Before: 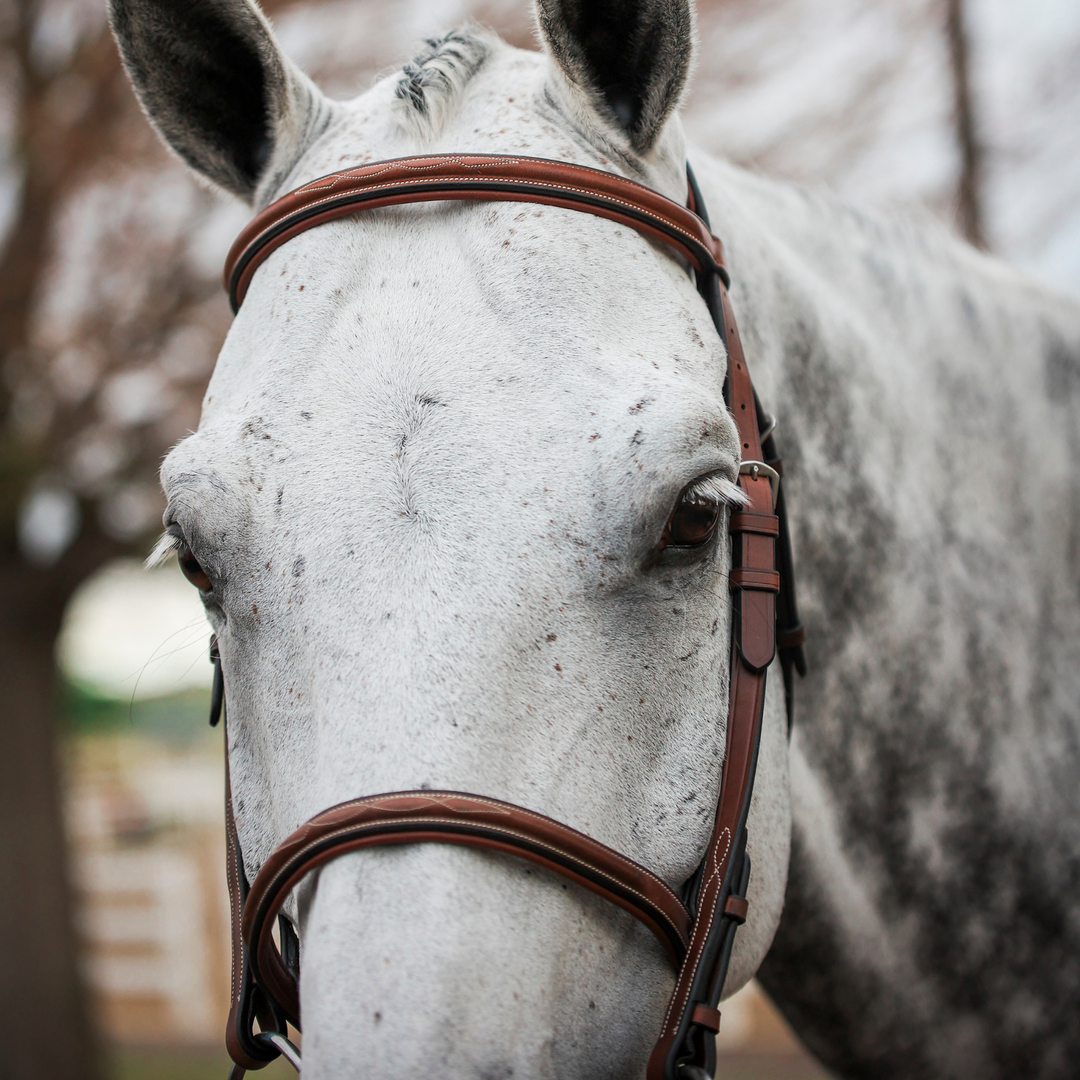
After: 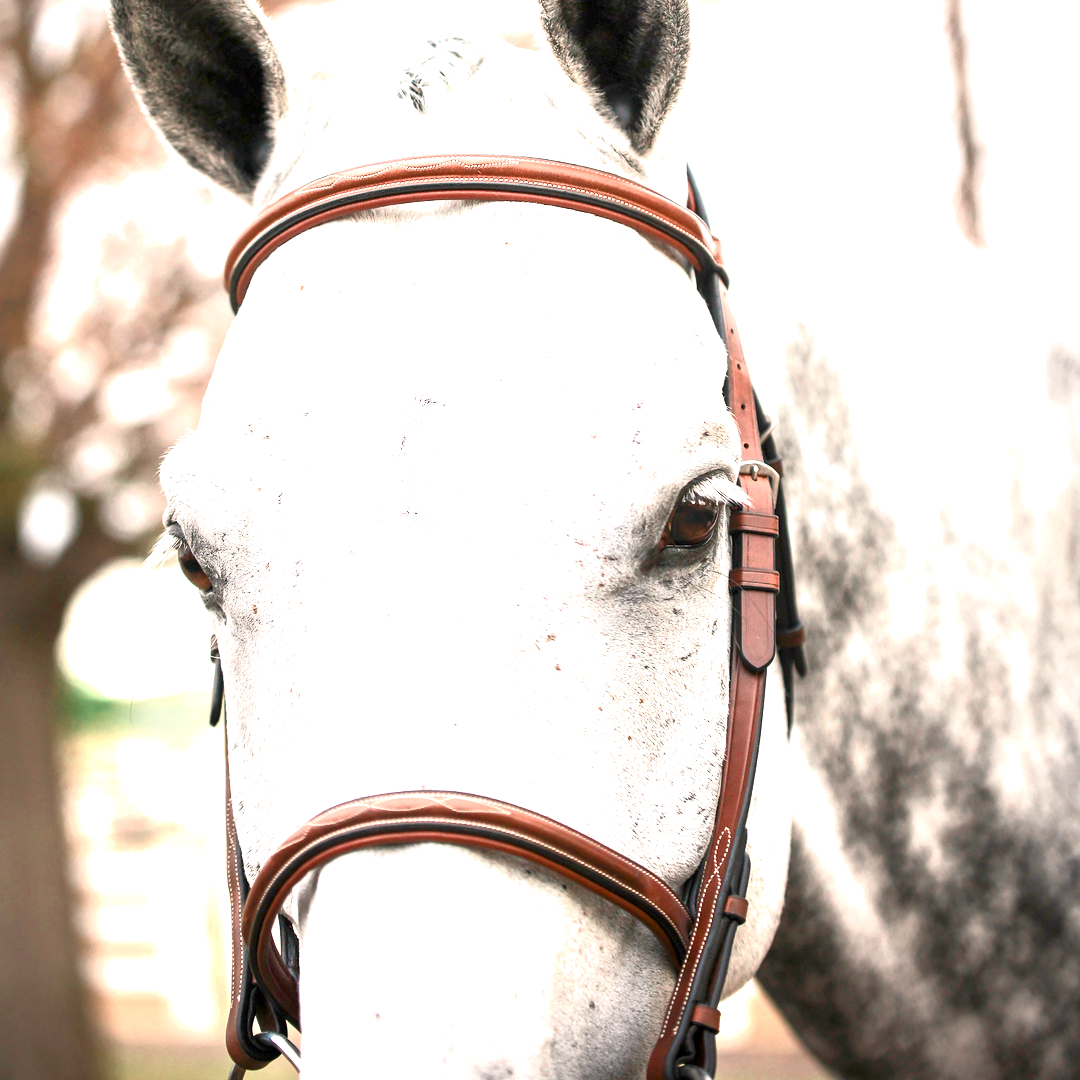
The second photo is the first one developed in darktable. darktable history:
shadows and highlights: shadows 1.24, highlights 38.67, highlights color adjustment 89.44%
color balance rgb: highlights gain › chroma 3.078%, highlights gain › hue 60.03°, linear chroma grading › global chroma 1.706%, linear chroma grading › mid-tones -1.319%, perceptual saturation grading › global saturation 20%, perceptual saturation grading › highlights -49.793%, perceptual saturation grading › shadows 24.58%
exposure: exposure 2.003 EV, compensate highlight preservation false
